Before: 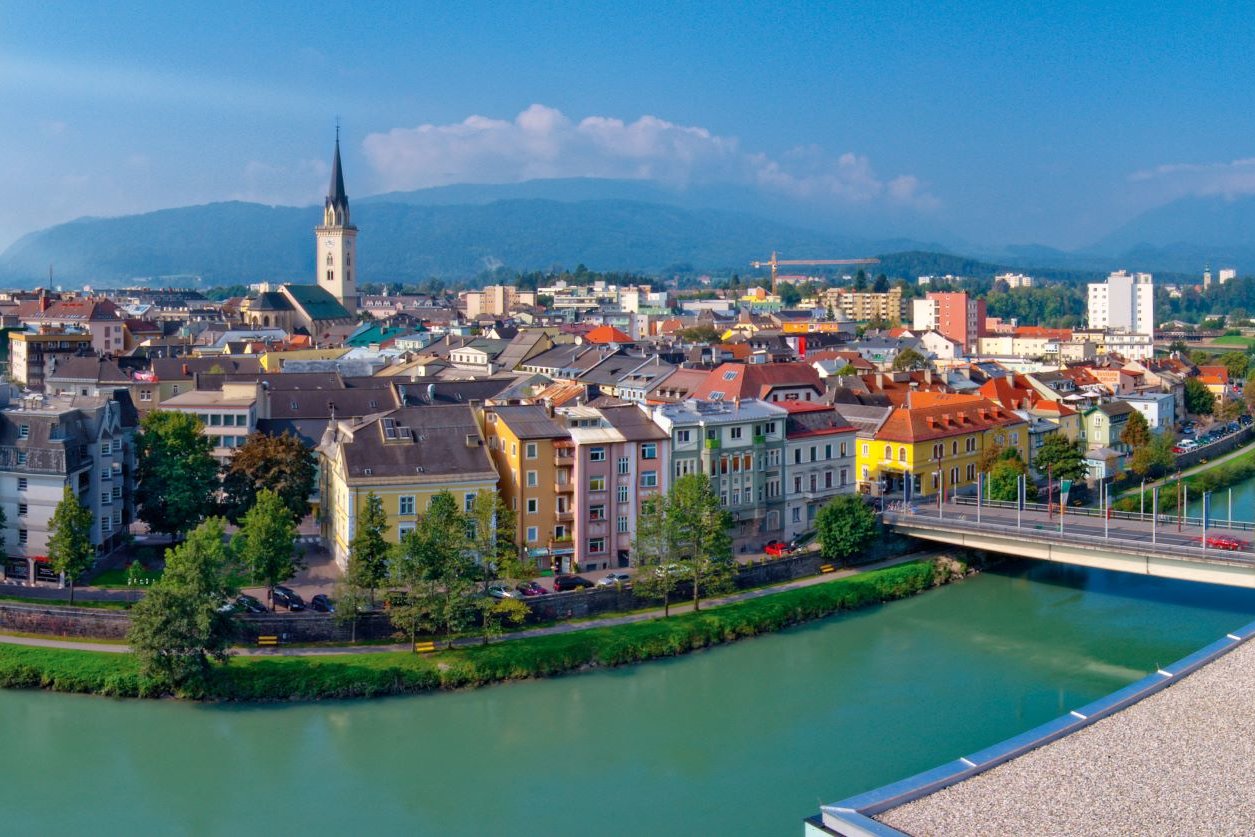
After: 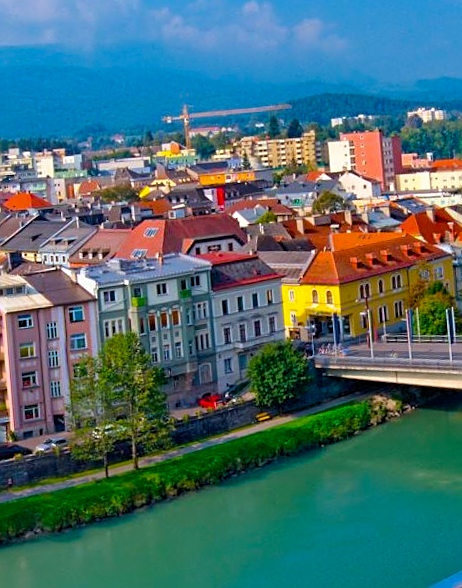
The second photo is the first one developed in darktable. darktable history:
color balance rgb: perceptual saturation grading › global saturation 30%, global vibrance 20%
crop: left 45.721%, top 13.393%, right 14.118%, bottom 10.01%
sharpen: on, module defaults
rotate and perspective: rotation -4.57°, crop left 0.054, crop right 0.944, crop top 0.087, crop bottom 0.914
